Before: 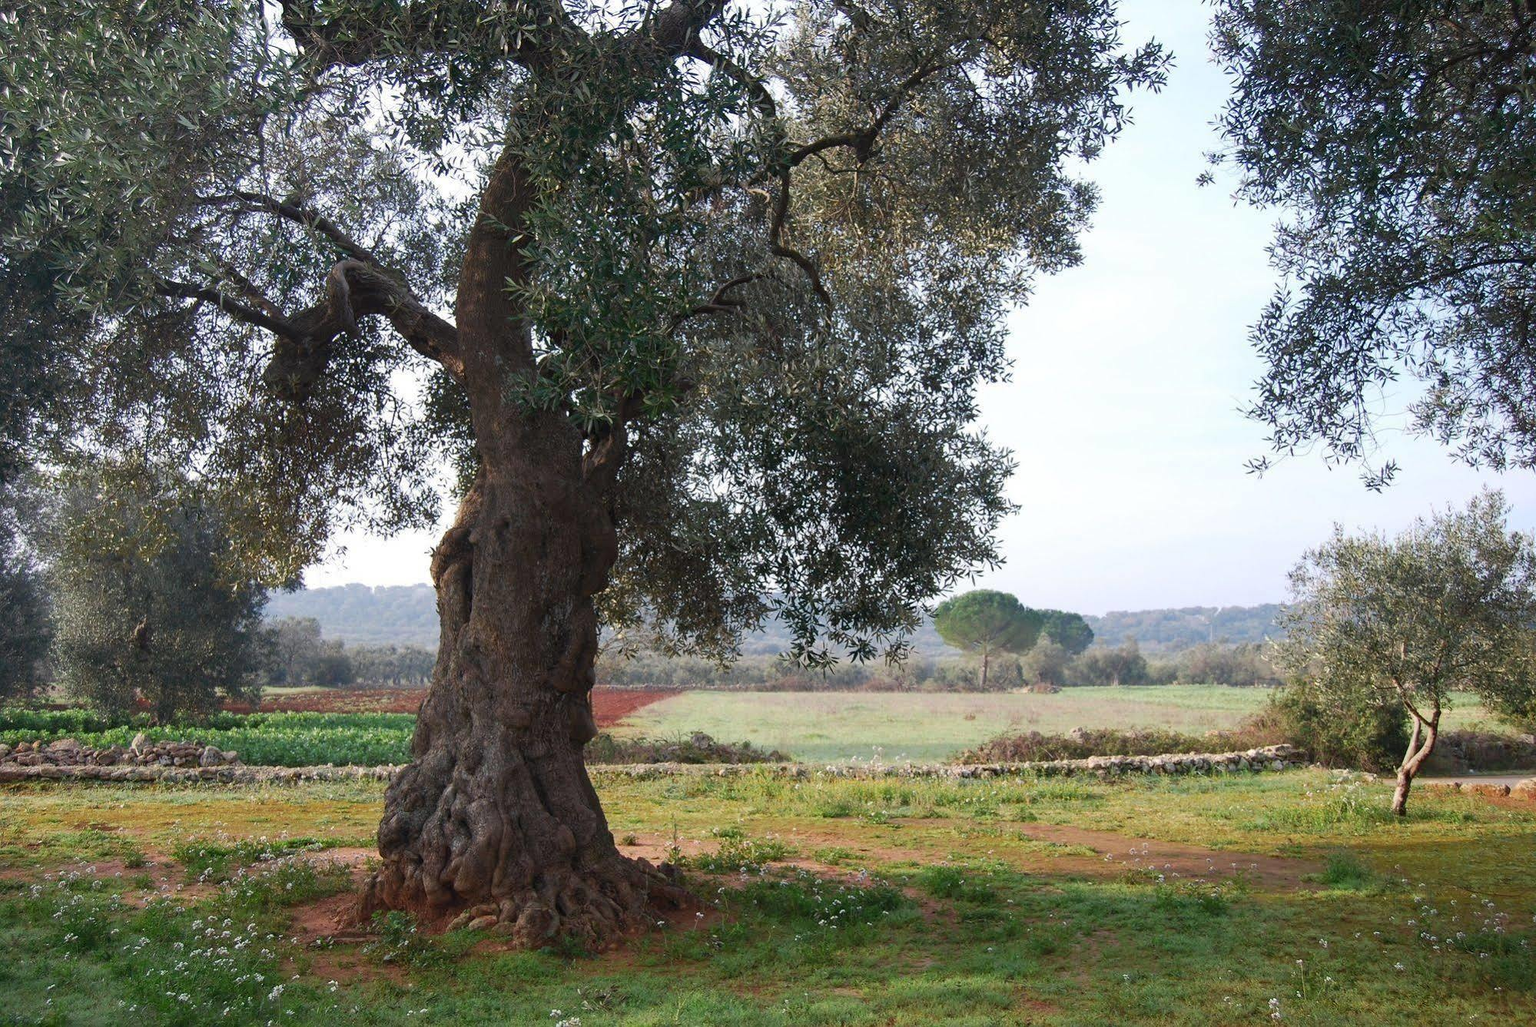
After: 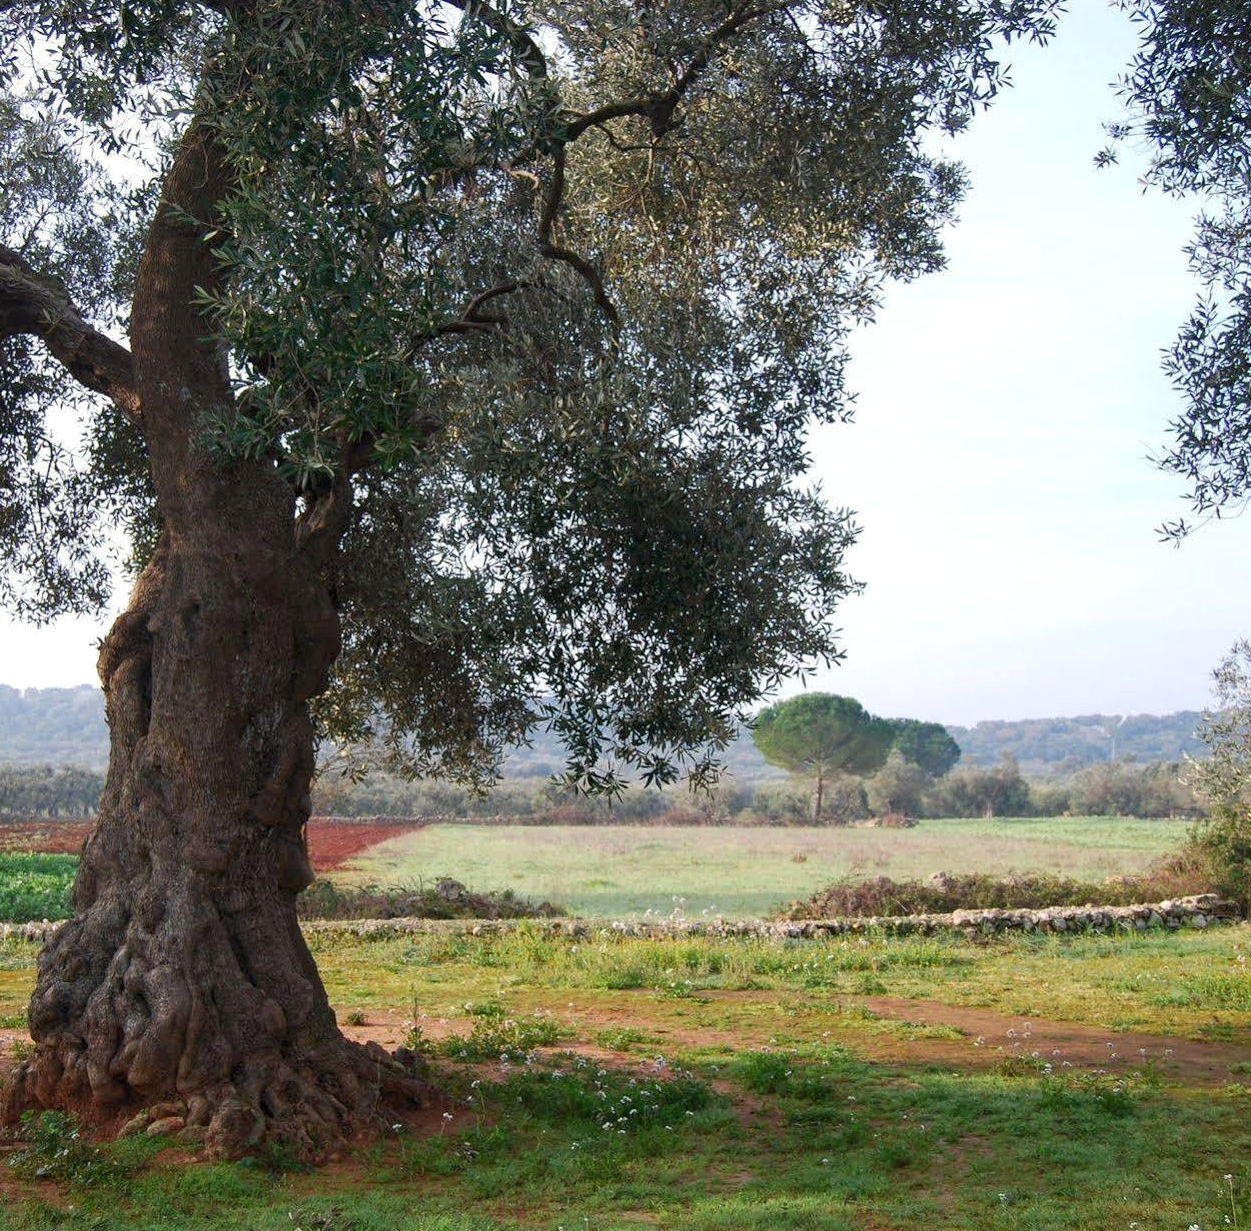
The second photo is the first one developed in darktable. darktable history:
local contrast: highlights 101%, shadows 102%, detail 119%, midtone range 0.2
contrast brightness saturation: saturation 0.104
tone equalizer: smoothing diameter 24.83%, edges refinement/feathering 12.44, preserve details guided filter
crop and rotate: left 23.165%, top 5.622%, right 14.218%, bottom 2.284%
